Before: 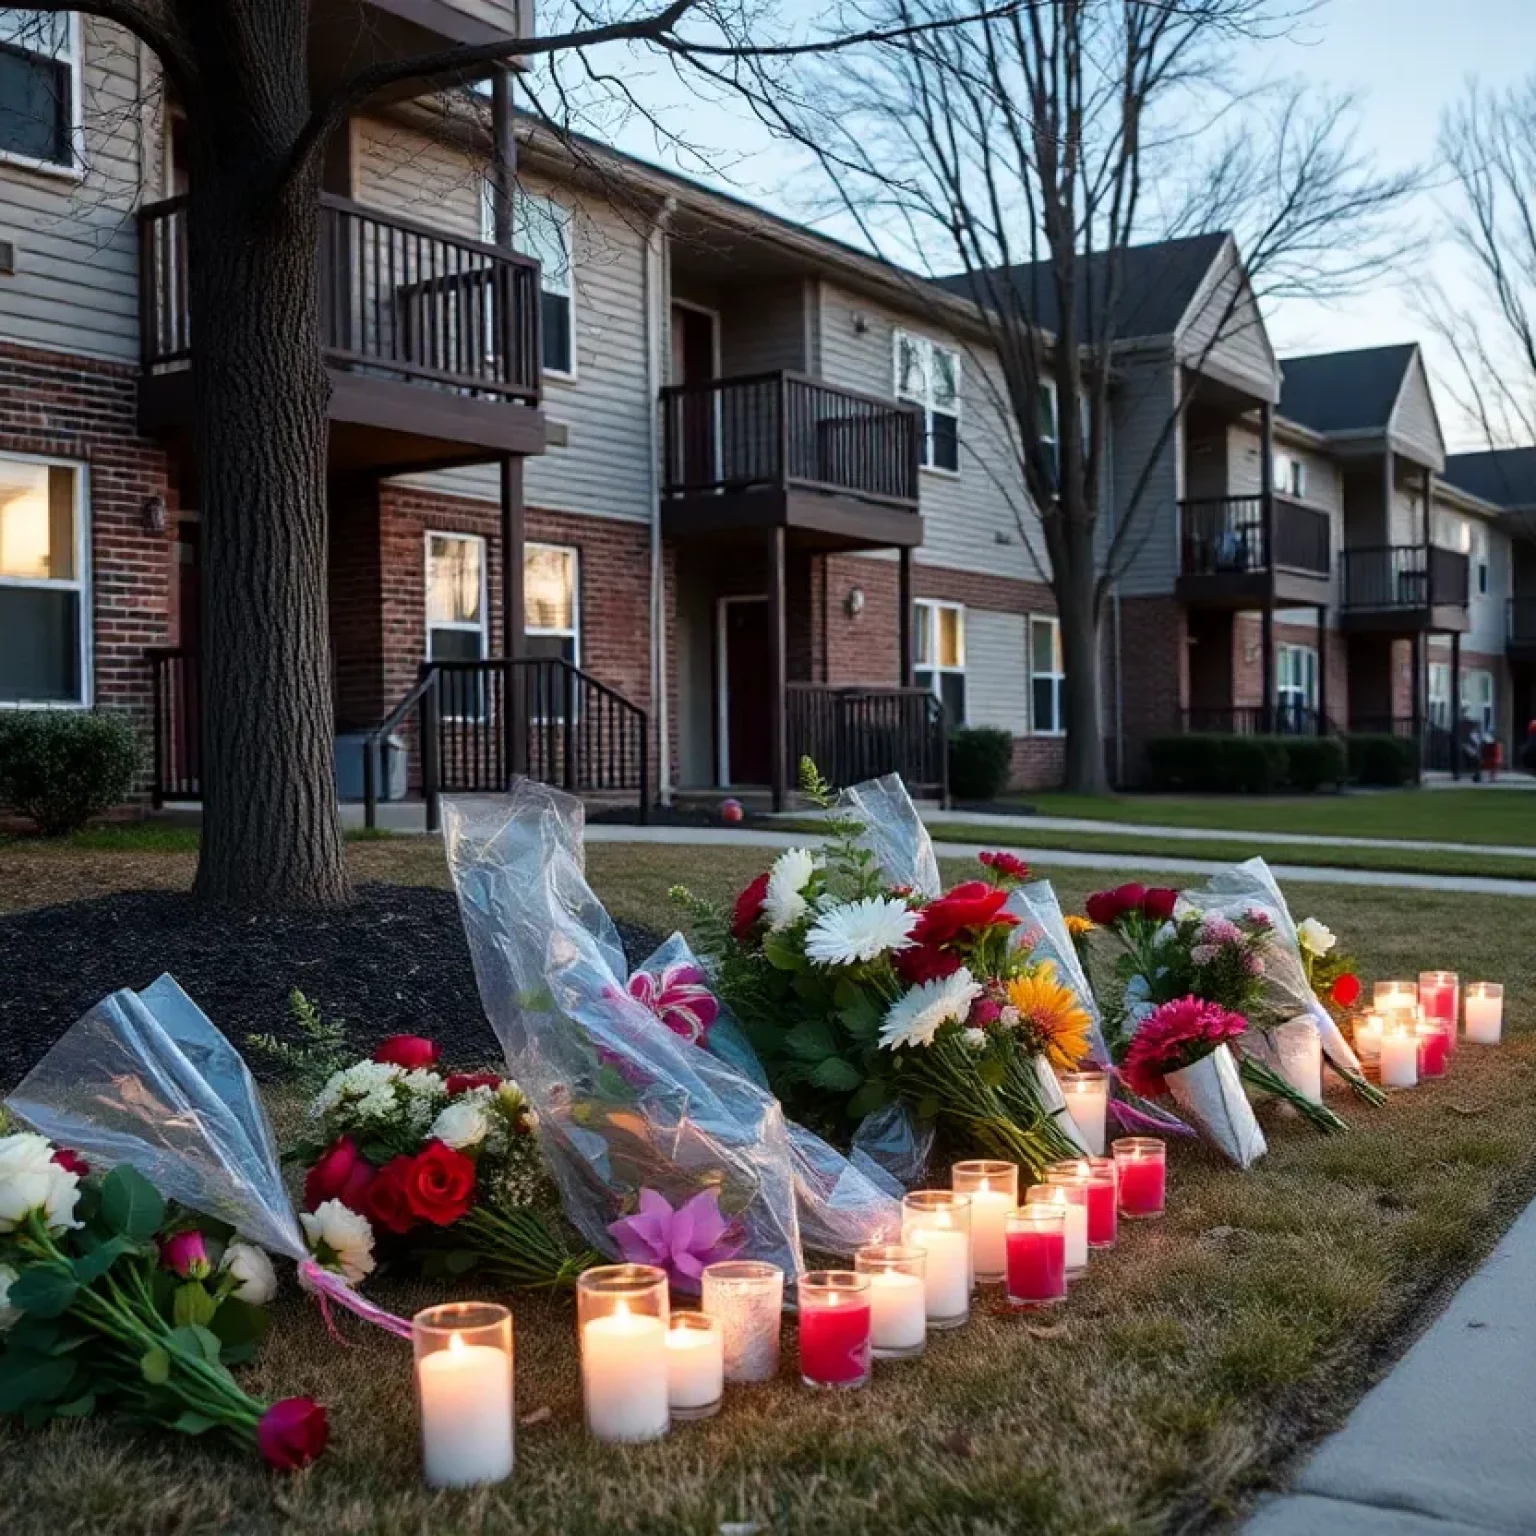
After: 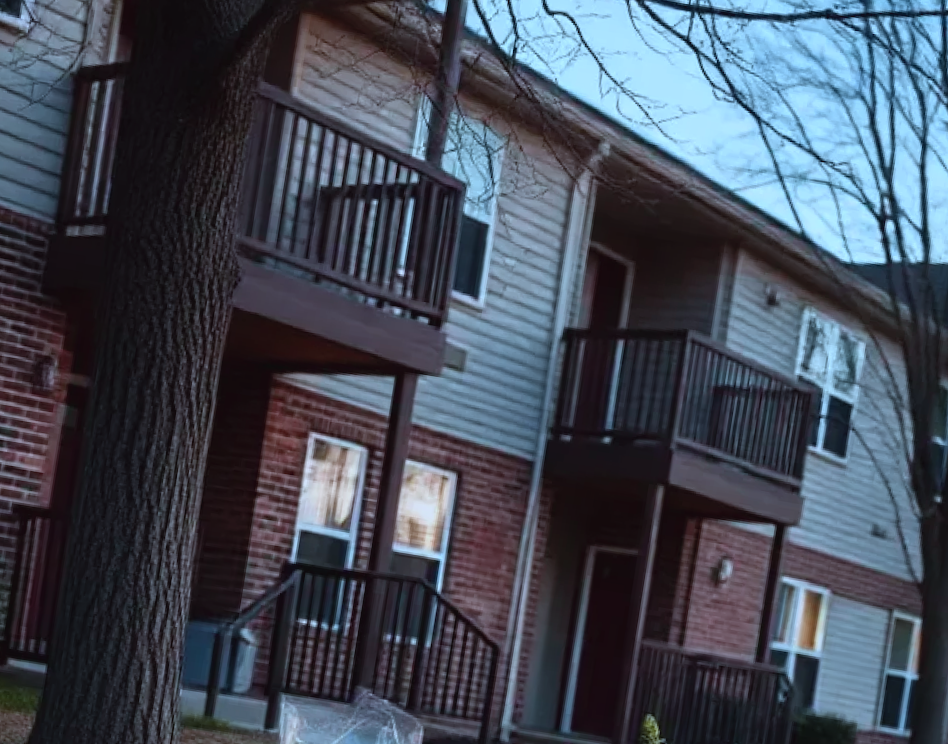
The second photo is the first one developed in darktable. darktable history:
rotate and perspective: rotation 9.12°, automatic cropping off
color correction: highlights a* -9.73, highlights b* -21.22
crop: left 15.306%, top 9.065%, right 30.789%, bottom 48.638%
tone curve: curves: ch0 [(0, 0.029) (0.253, 0.237) (1, 0.945)]; ch1 [(0, 0) (0.401, 0.42) (0.442, 0.47) (0.492, 0.498) (0.511, 0.523) (0.557, 0.565) (0.66, 0.683) (1, 1)]; ch2 [(0, 0) (0.394, 0.413) (0.5, 0.5) (0.578, 0.568) (1, 1)], color space Lab, independent channels, preserve colors none
